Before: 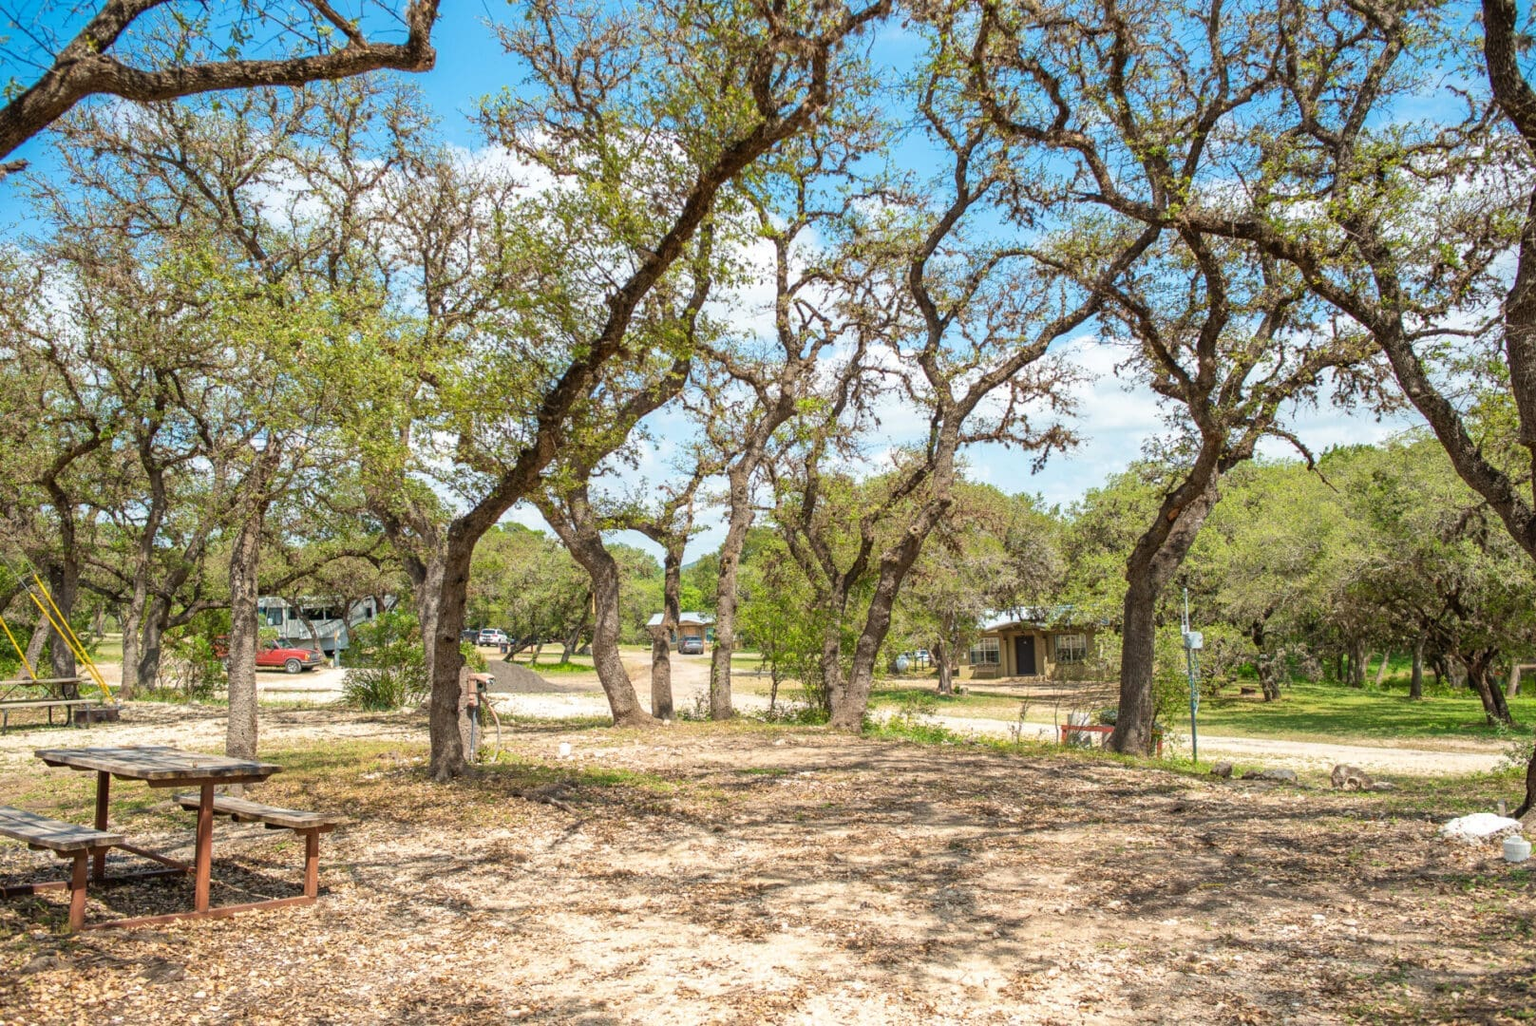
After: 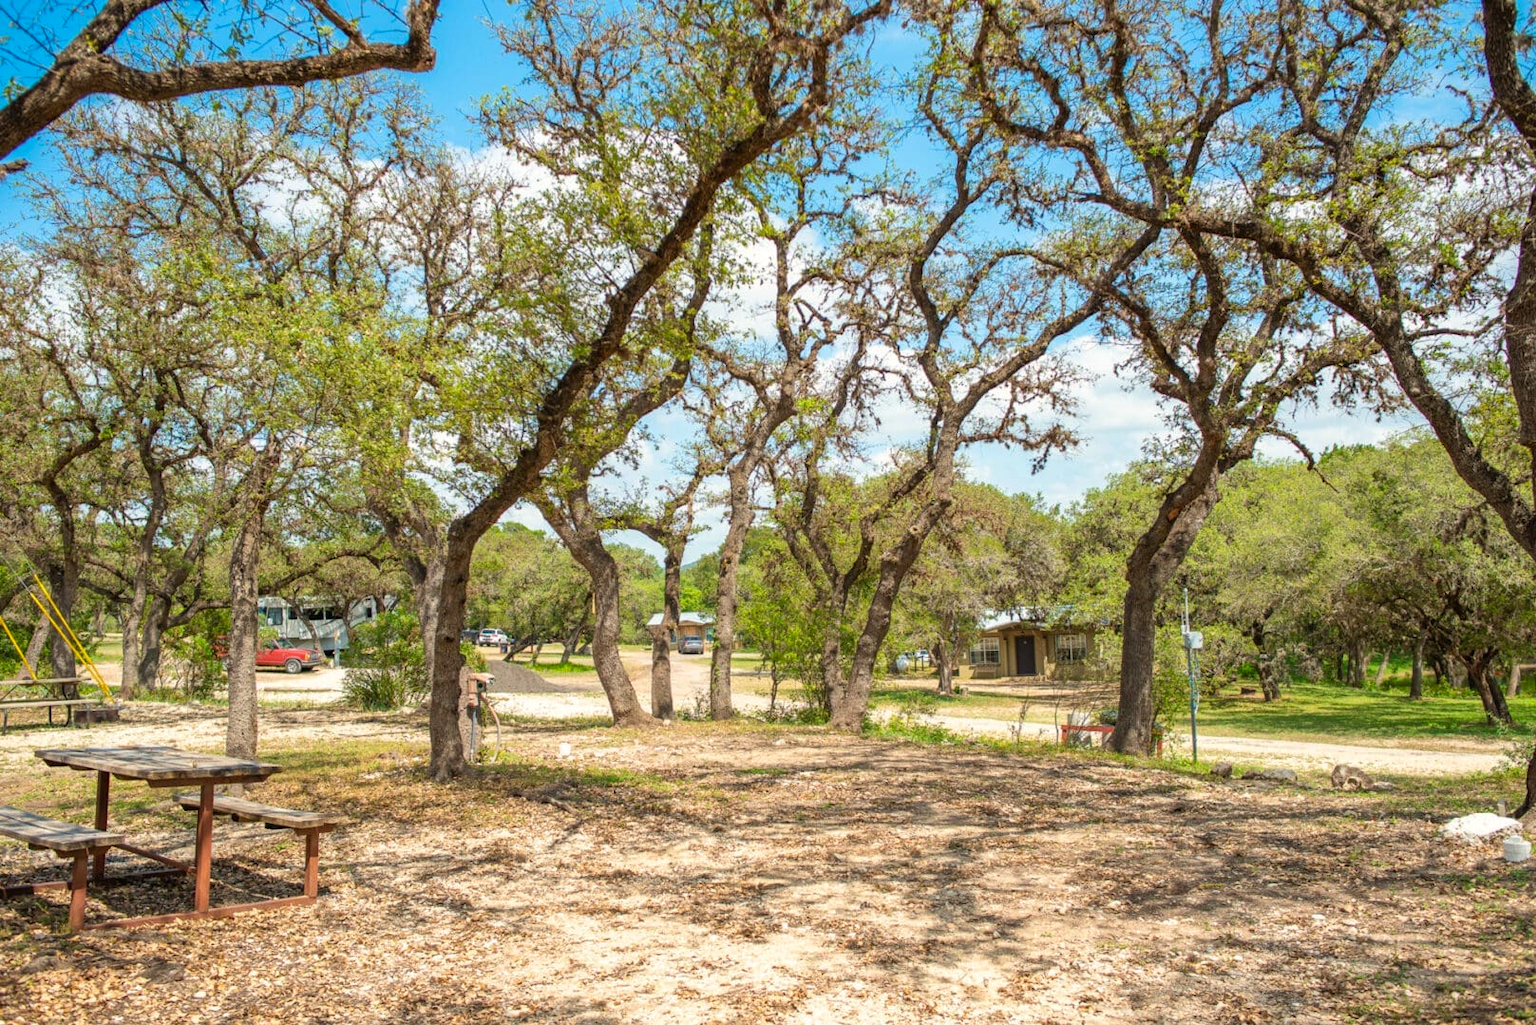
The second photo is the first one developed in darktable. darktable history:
white balance: red 1.009, blue 0.985
color correction: saturation 1.1
